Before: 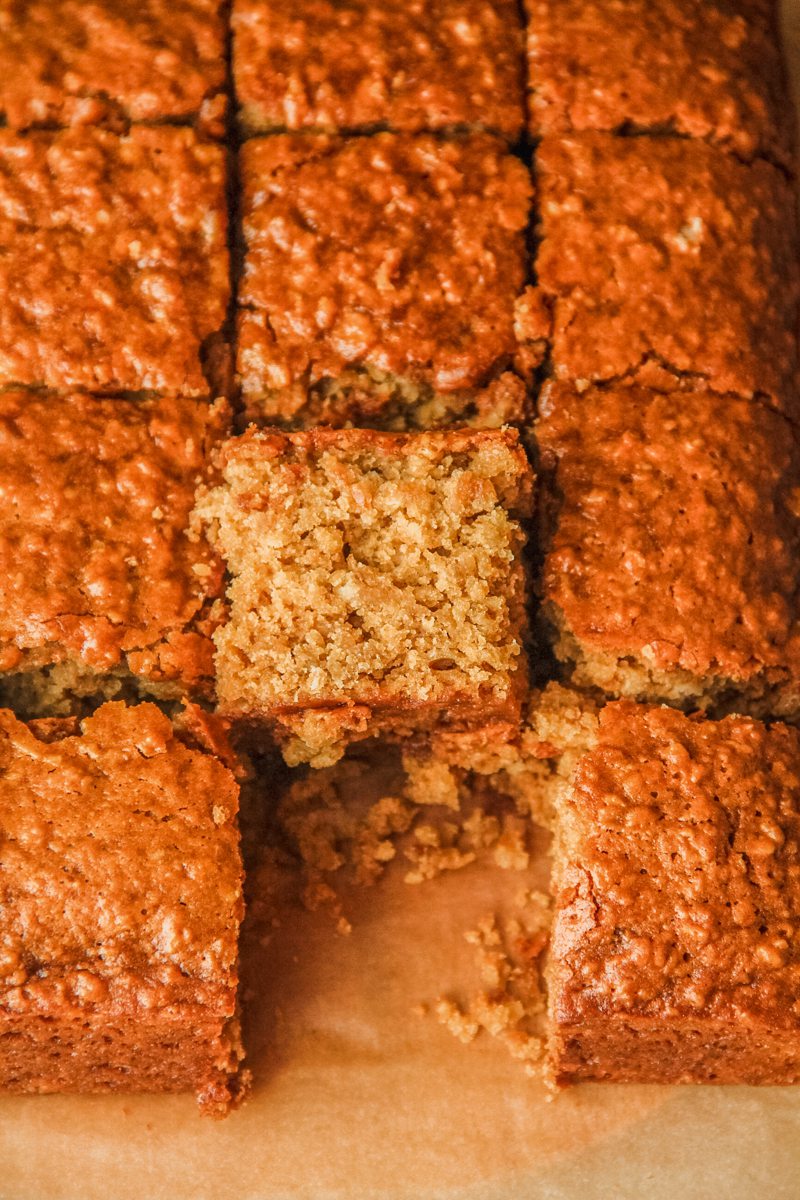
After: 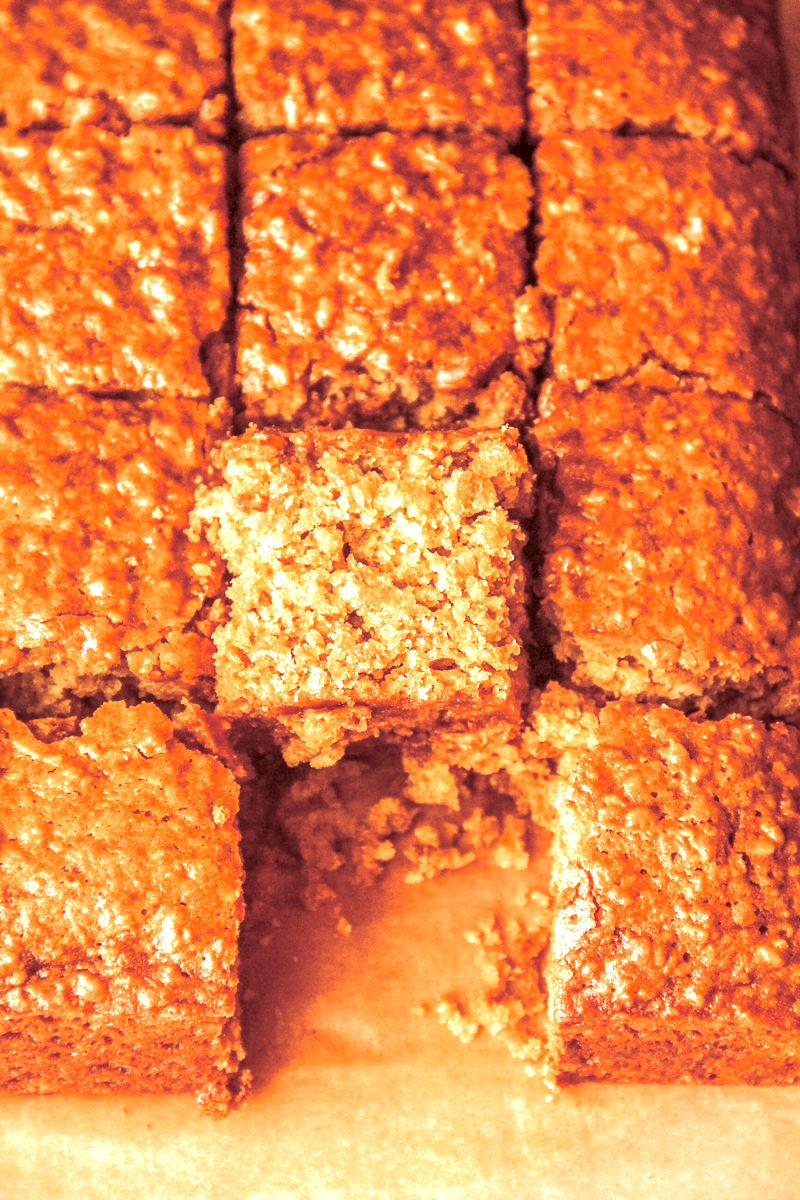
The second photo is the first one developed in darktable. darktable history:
exposure: black level correction 0, exposure 1.1 EV, compensate highlight preservation false
split-toning: highlights › hue 187.2°, highlights › saturation 0.83, balance -68.05, compress 56.43%
color correction: highlights a* 9.03, highlights b* 8.71, shadows a* 40, shadows b* 40, saturation 0.8
